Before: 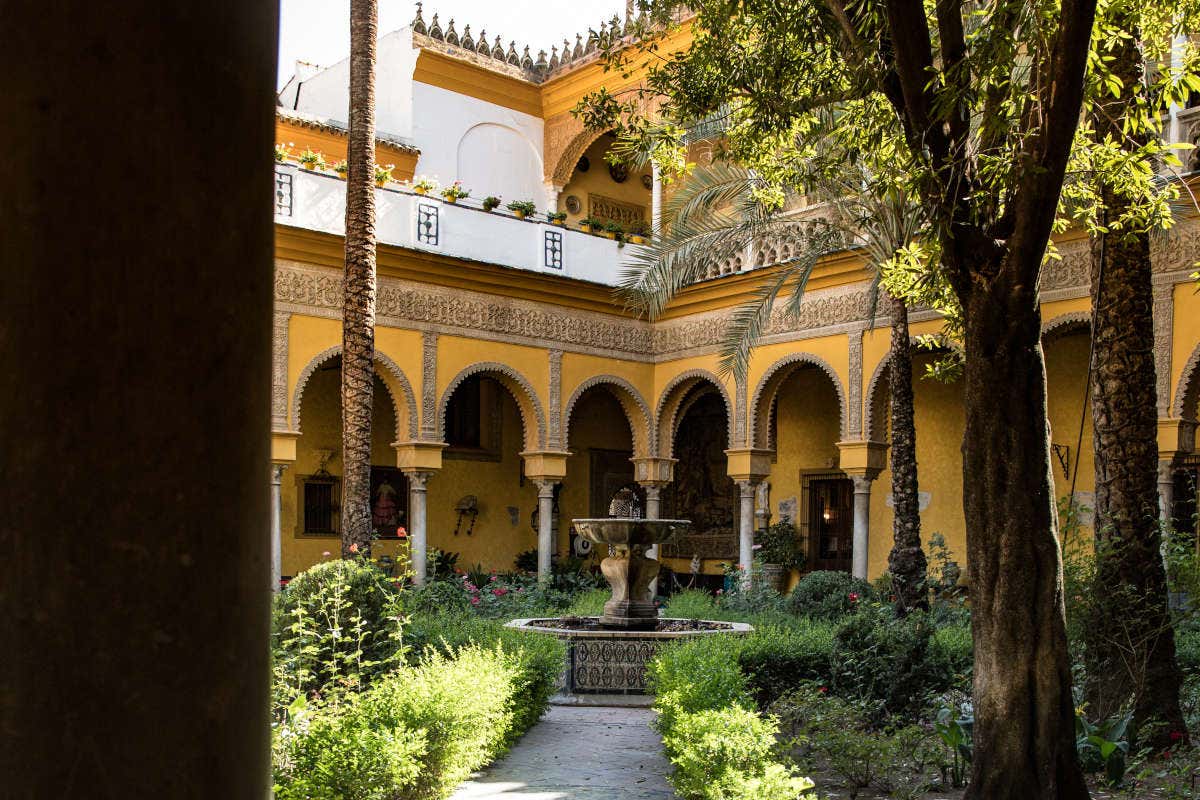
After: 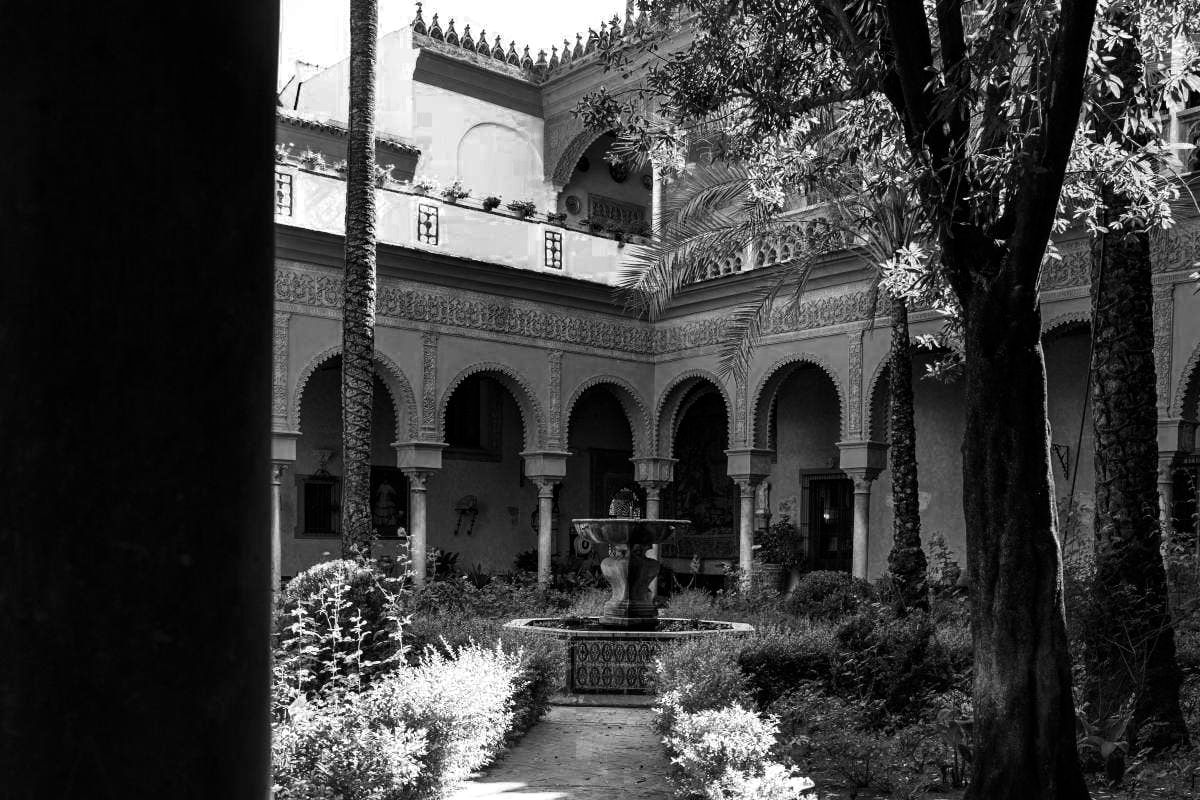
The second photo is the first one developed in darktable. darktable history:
color zones: curves: ch0 [(0.002, 0.589) (0.107, 0.484) (0.146, 0.249) (0.217, 0.352) (0.309, 0.525) (0.39, 0.404) (0.455, 0.169) (0.597, 0.055) (0.724, 0.212) (0.775, 0.691) (0.869, 0.571) (1, 0.587)]; ch1 [(0, 0) (0.143, 0) (0.286, 0) (0.429, 0) (0.571, 0) (0.714, 0) (0.857, 0)]
levels: levels [0, 0.492, 0.984]
contrast brightness saturation: contrast 0.118, brightness -0.119, saturation 0.204
